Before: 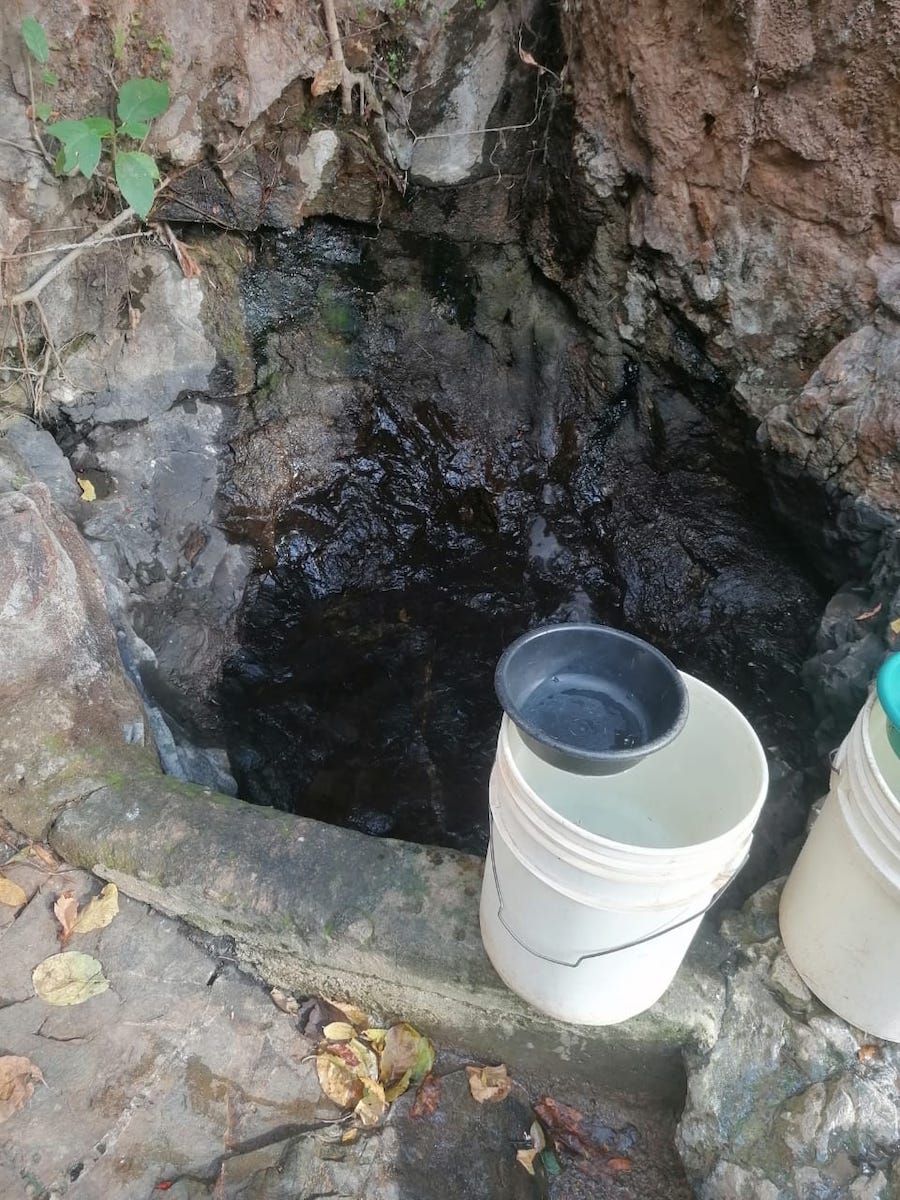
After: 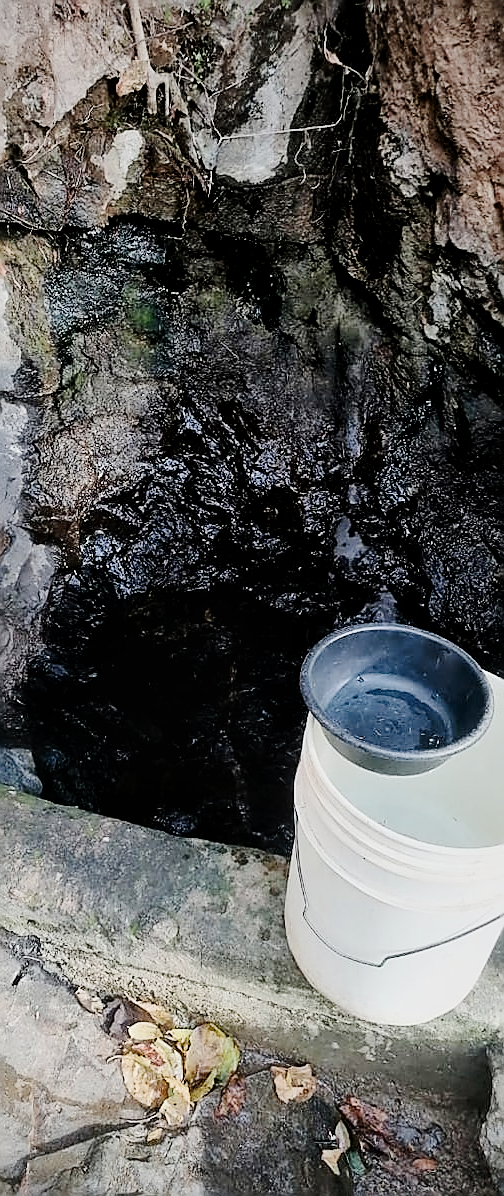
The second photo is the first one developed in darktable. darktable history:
crop: left 21.674%, right 22.086%
local contrast: mode bilateral grid, contrast 20, coarseness 50, detail 130%, midtone range 0.2
sharpen: radius 1.4, amount 1.25, threshold 0.7
filmic rgb: black relative exposure -7.5 EV, white relative exposure 5 EV, hardness 3.31, contrast 1.3, contrast in shadows safe
tone curve: curves: ch0 [(0, 0) (0.003, 0.009) (0.011, 0.009) (0.025, 0.01) (0.044, 0.02) (0.069, 0.032) (0.1, 0.048) (0.136, 0.092) (0.177, 0.153) (0.224, 0.217) (0.277, 0.306) (0.335, 0.402) (0.399, 0.488) (0.468, 0.574) (0.543, 0.648) (0.623, 0.716) (0.709, 0.783) (0.801, 0.851) (0.898, 0.92) (1, 1)], preserve colors none
exposure: exposure -0.05 EV
vignetting: brightness -0.167
